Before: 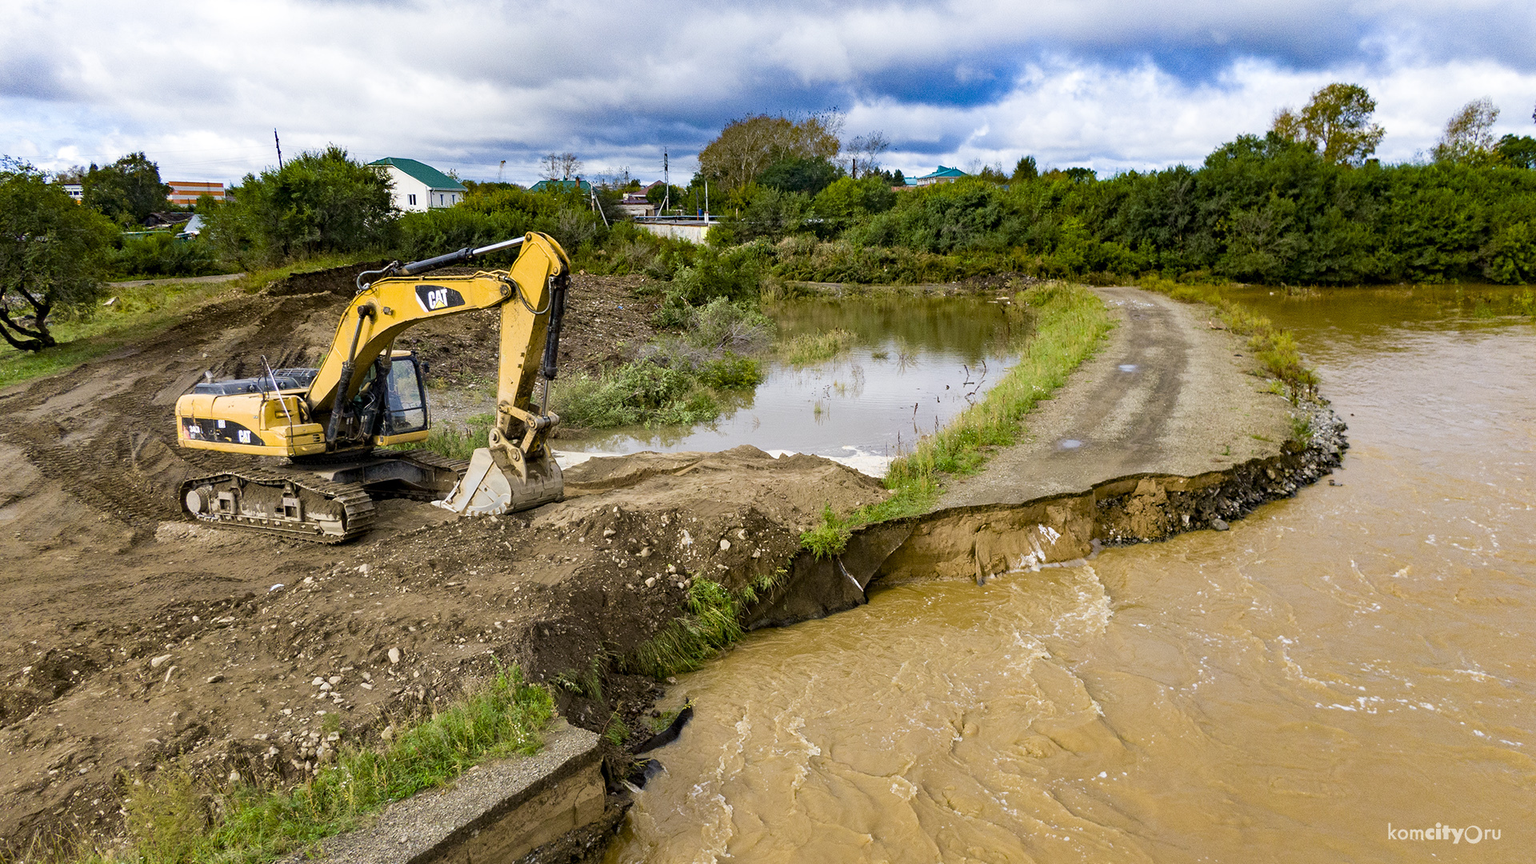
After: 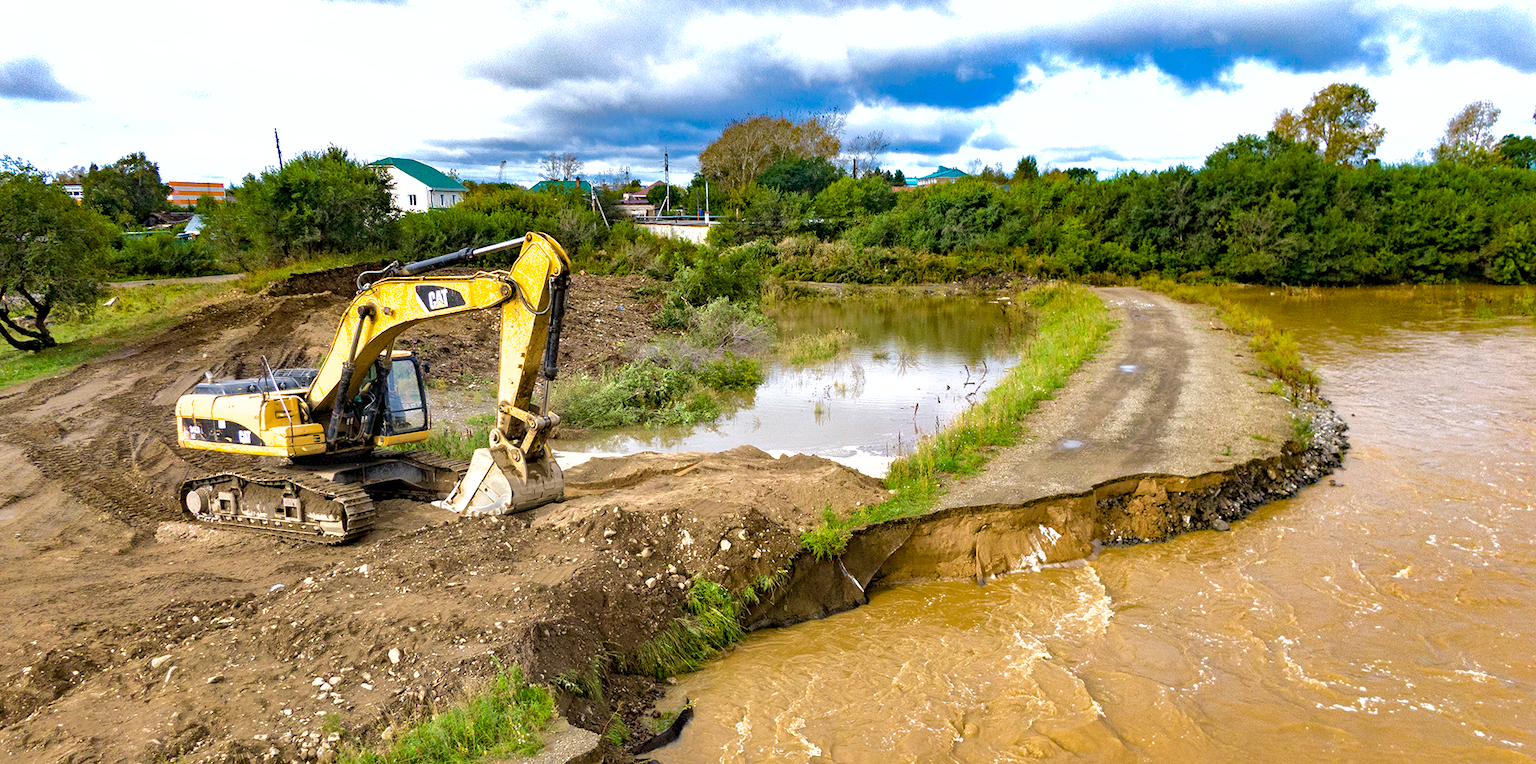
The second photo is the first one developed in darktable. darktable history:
exposure: exposure 0.61 EV, compensate highlight preservation false
crop and rotate: top 0%, bottom 11.531%
shadows and highlights: shadows 39.84, highlights -59.73
